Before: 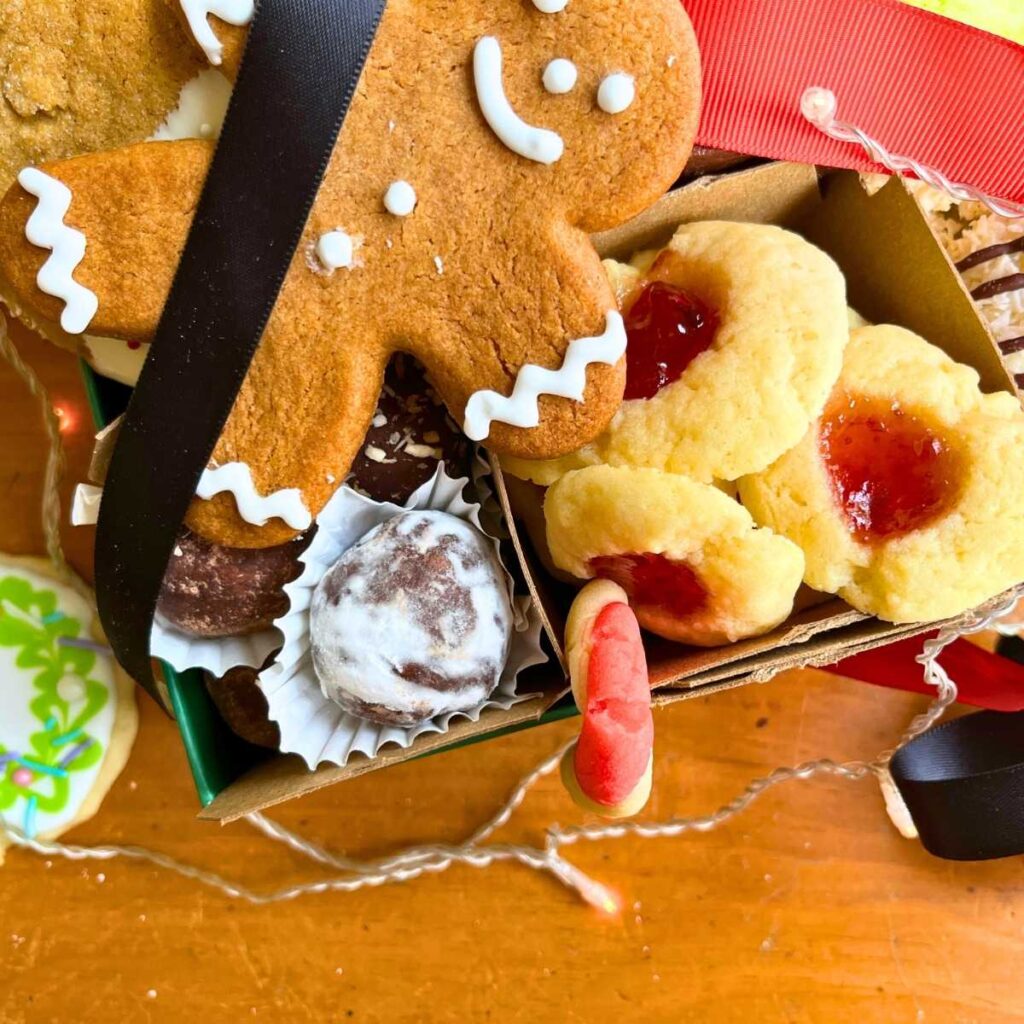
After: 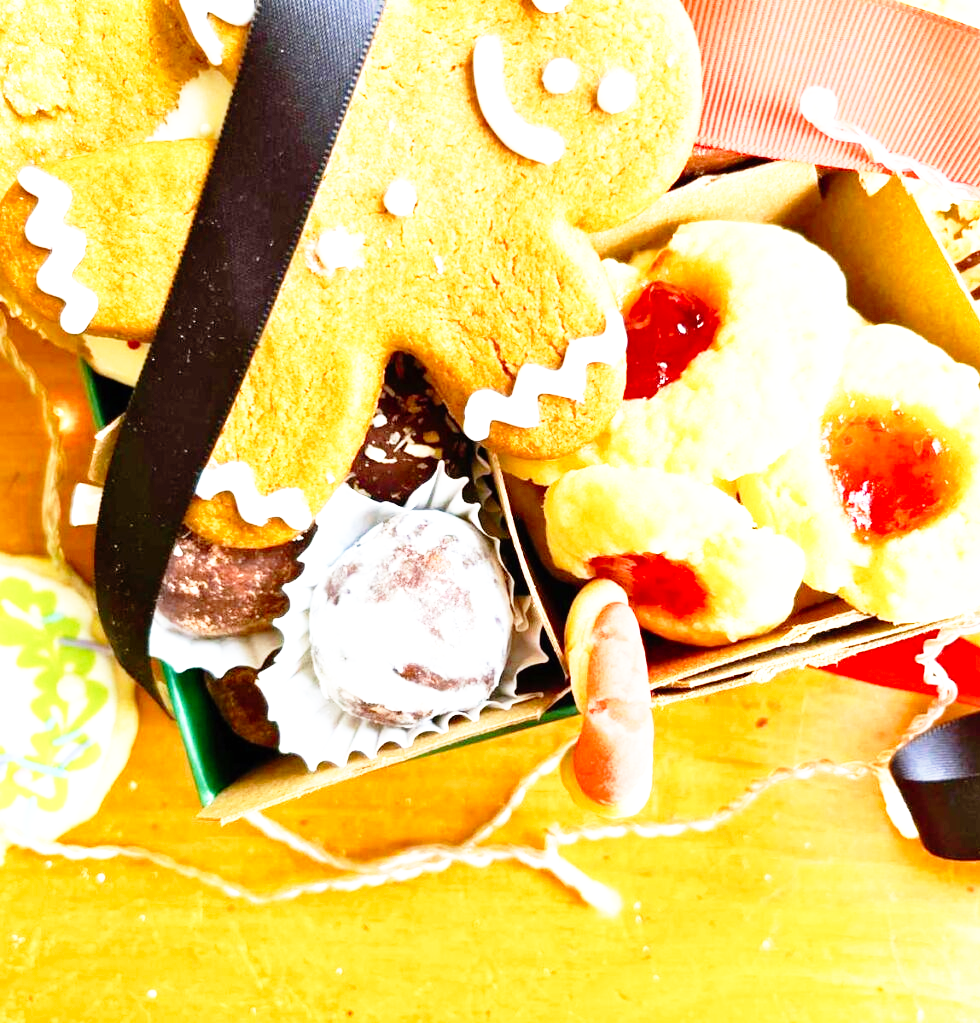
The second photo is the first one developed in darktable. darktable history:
crop: right 4.252%, bottom 0.022%
base curve: curves: ch0 [(0, 0) (0.012, 0.01) (0.073, 0.168) (0.31, 0.711) (0.645, 0.957) (1, 1)], preserve colors none
exposure: black level correction 0, exposure 0.891 EV, compensate highlight preservation false
